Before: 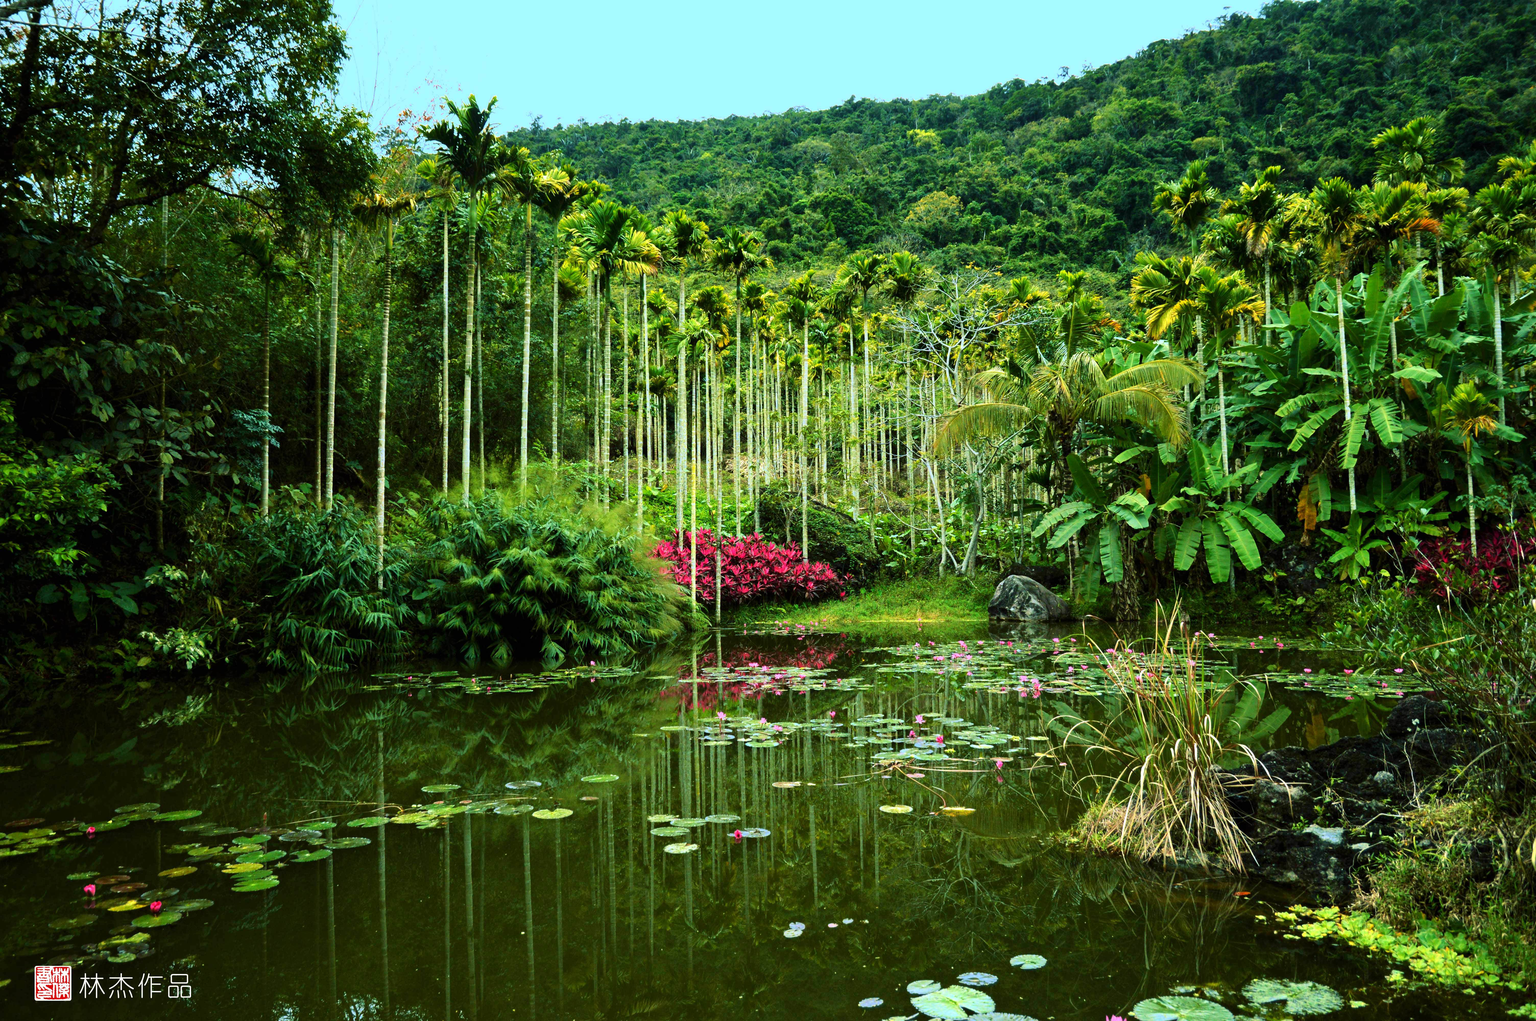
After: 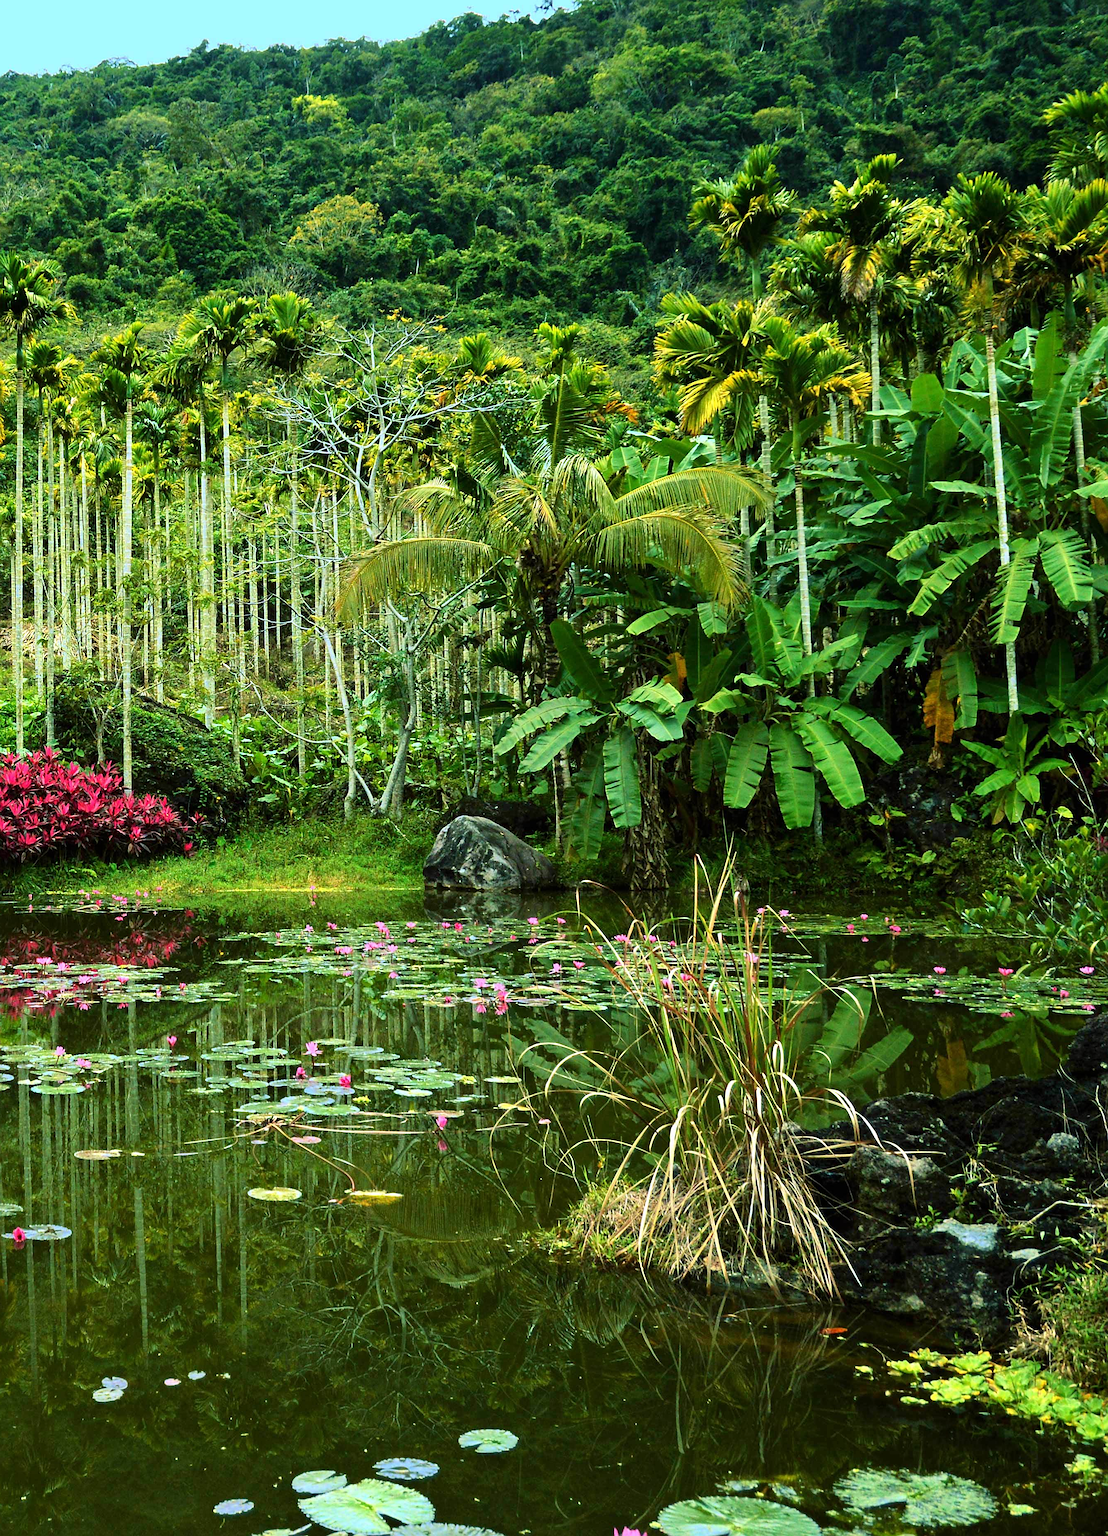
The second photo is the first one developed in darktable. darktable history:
crop: left 47.299%, top 6.927%, right 8.057%
sharpen: on, module defaults
